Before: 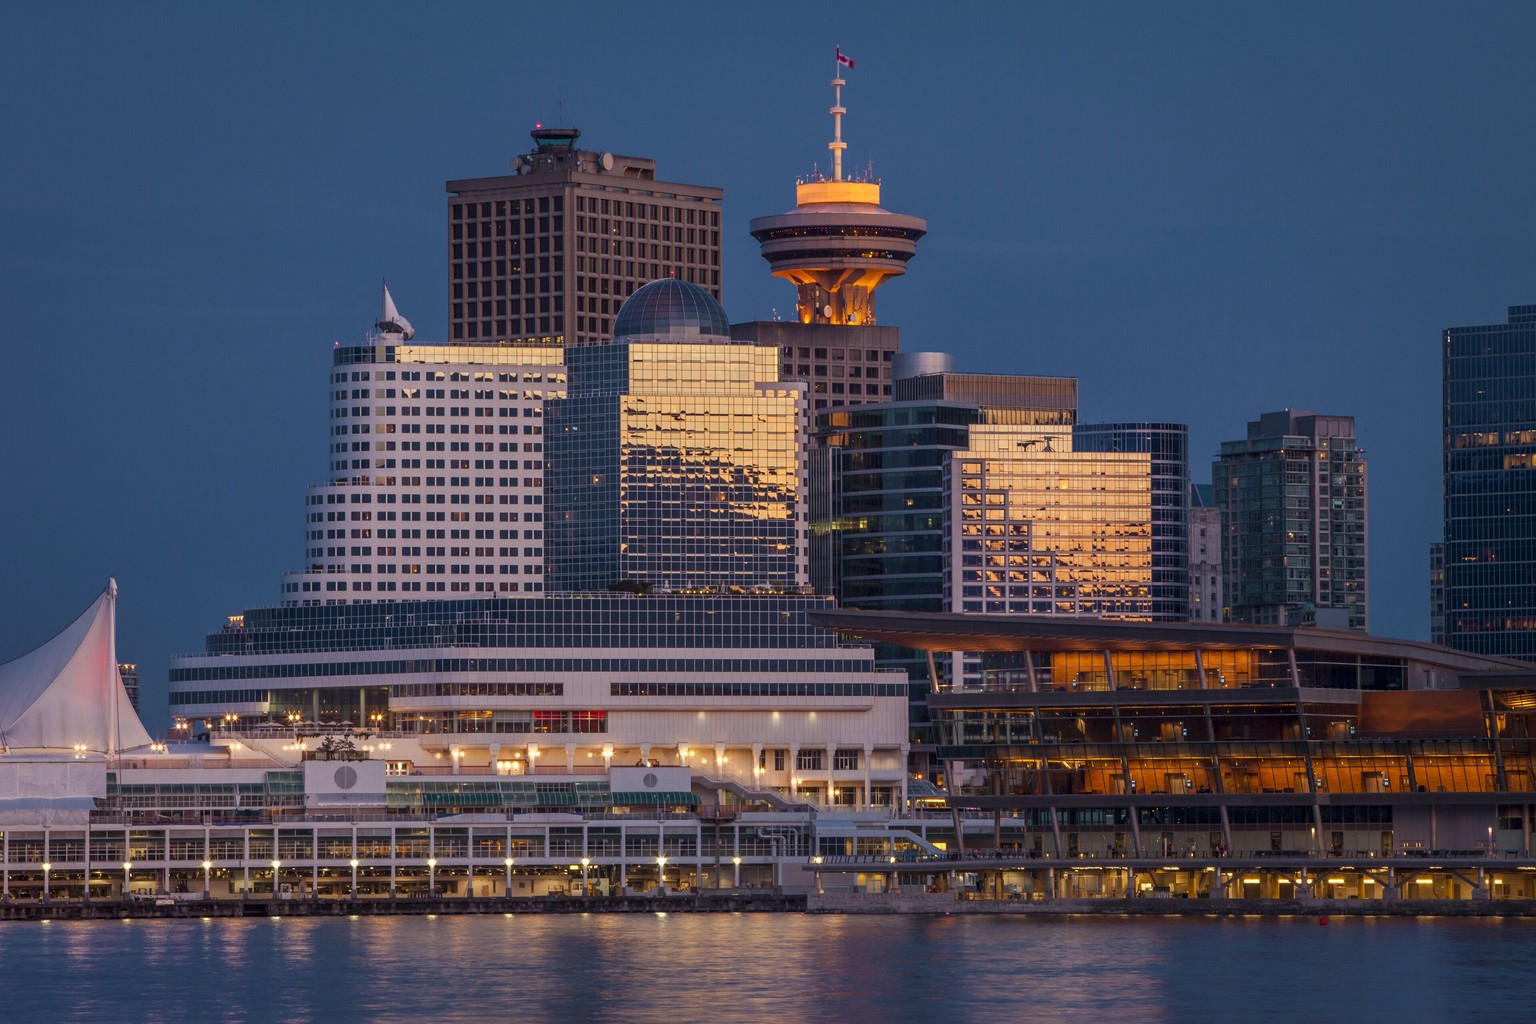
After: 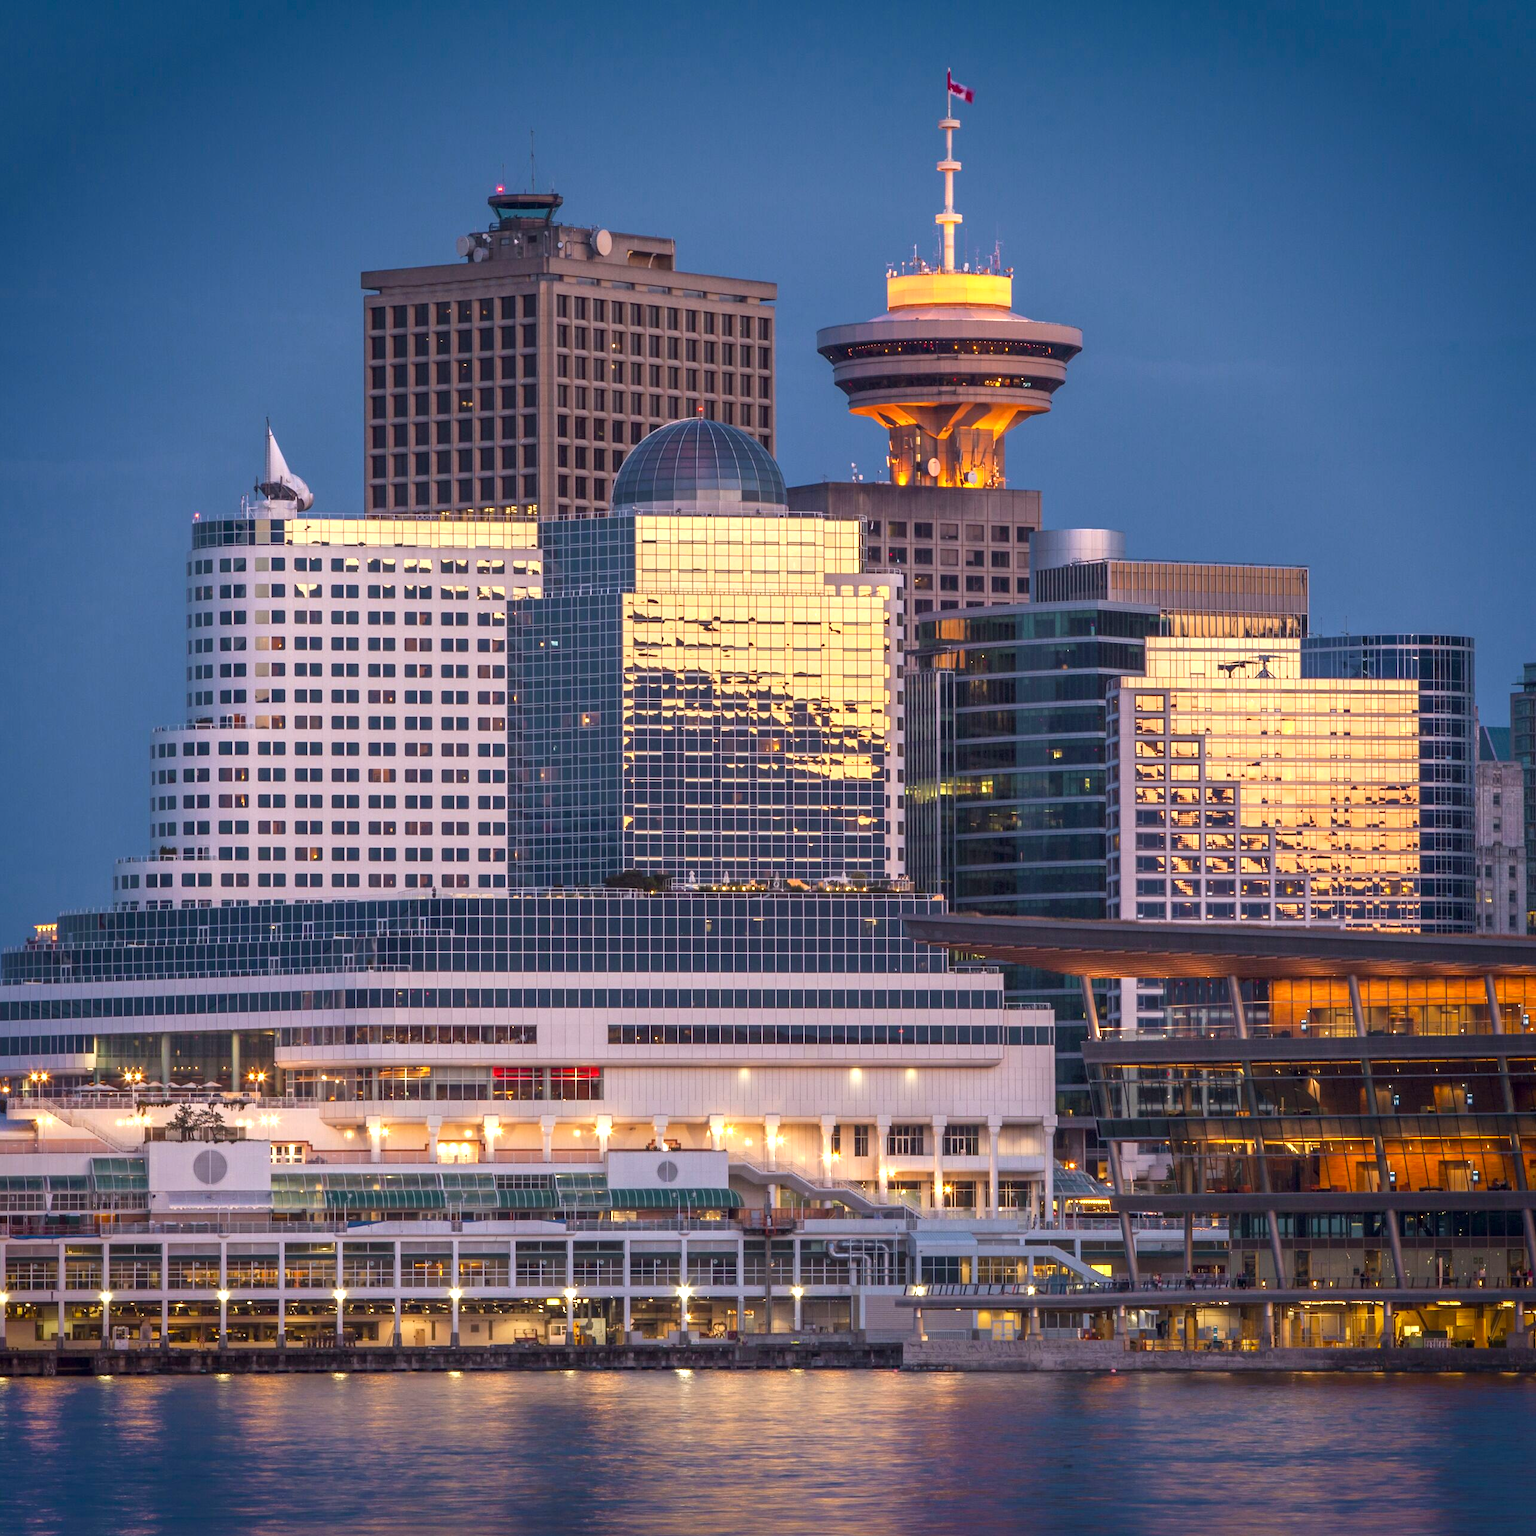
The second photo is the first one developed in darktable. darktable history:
vignetting: fall-off start 88.53%, fall-off radius 44.2%, saturation 0.376, width/height ratio 1.161
crop and rotate: left 13.409%, right 19.924%
exposure: exposure 0.943 EV, compensate highlight preservation false
